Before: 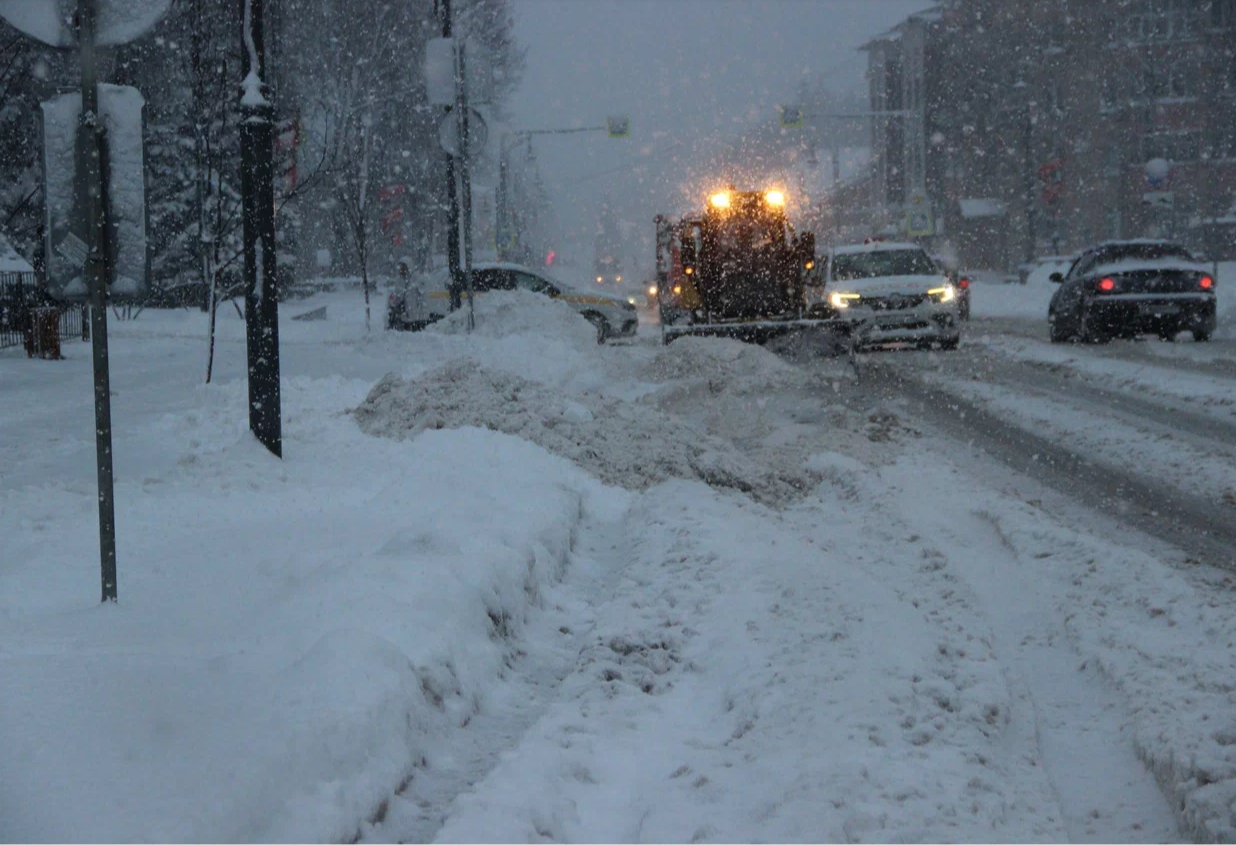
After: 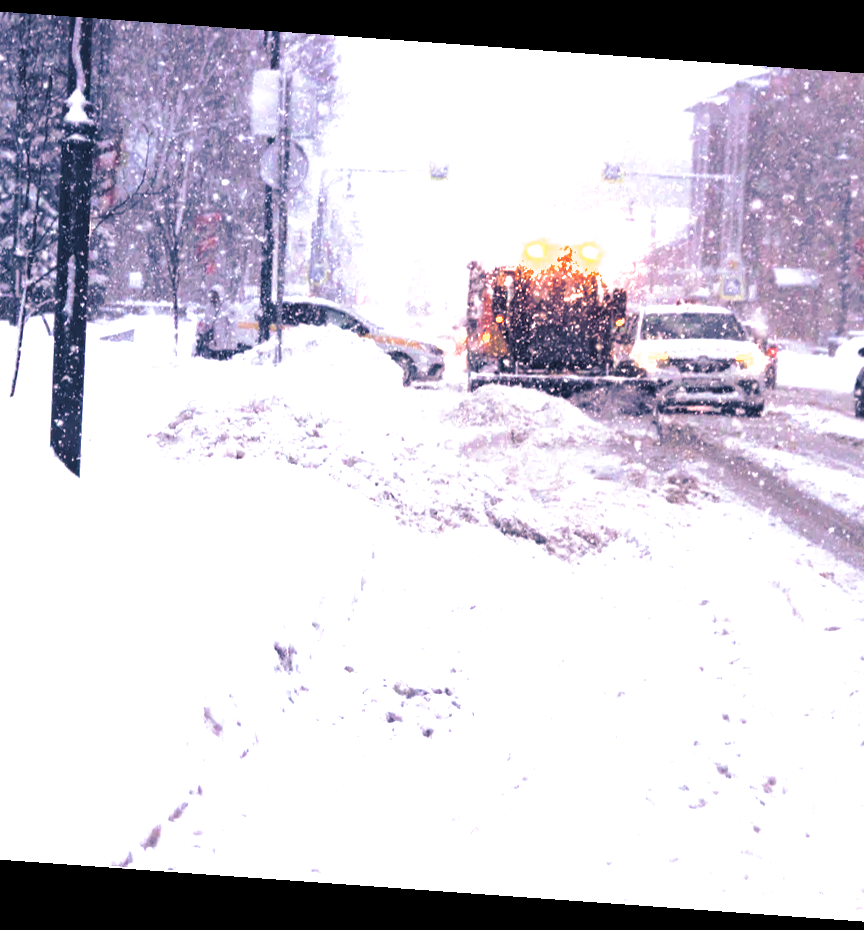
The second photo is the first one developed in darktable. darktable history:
rotate and perspective: rotation 4.1°, automatic cropping off
crop and rotate: left 17.732%, right 15.423%
split-toning: shadows › hue 226.8°, shadows › saturation 0.84
exposure: exposure 2.25 EV, compensate highlight preservation false
rgb levels: mode RGB, independent channels, levels [[0, 0.5, 1], [0, 0.521, 1], [0, 0.536, 1]]
white balance: red 1.188, blue 1.11
shadows and highlights: radius 125.46, shadows 21.19, highlights -21.19, low approximation 0.01
